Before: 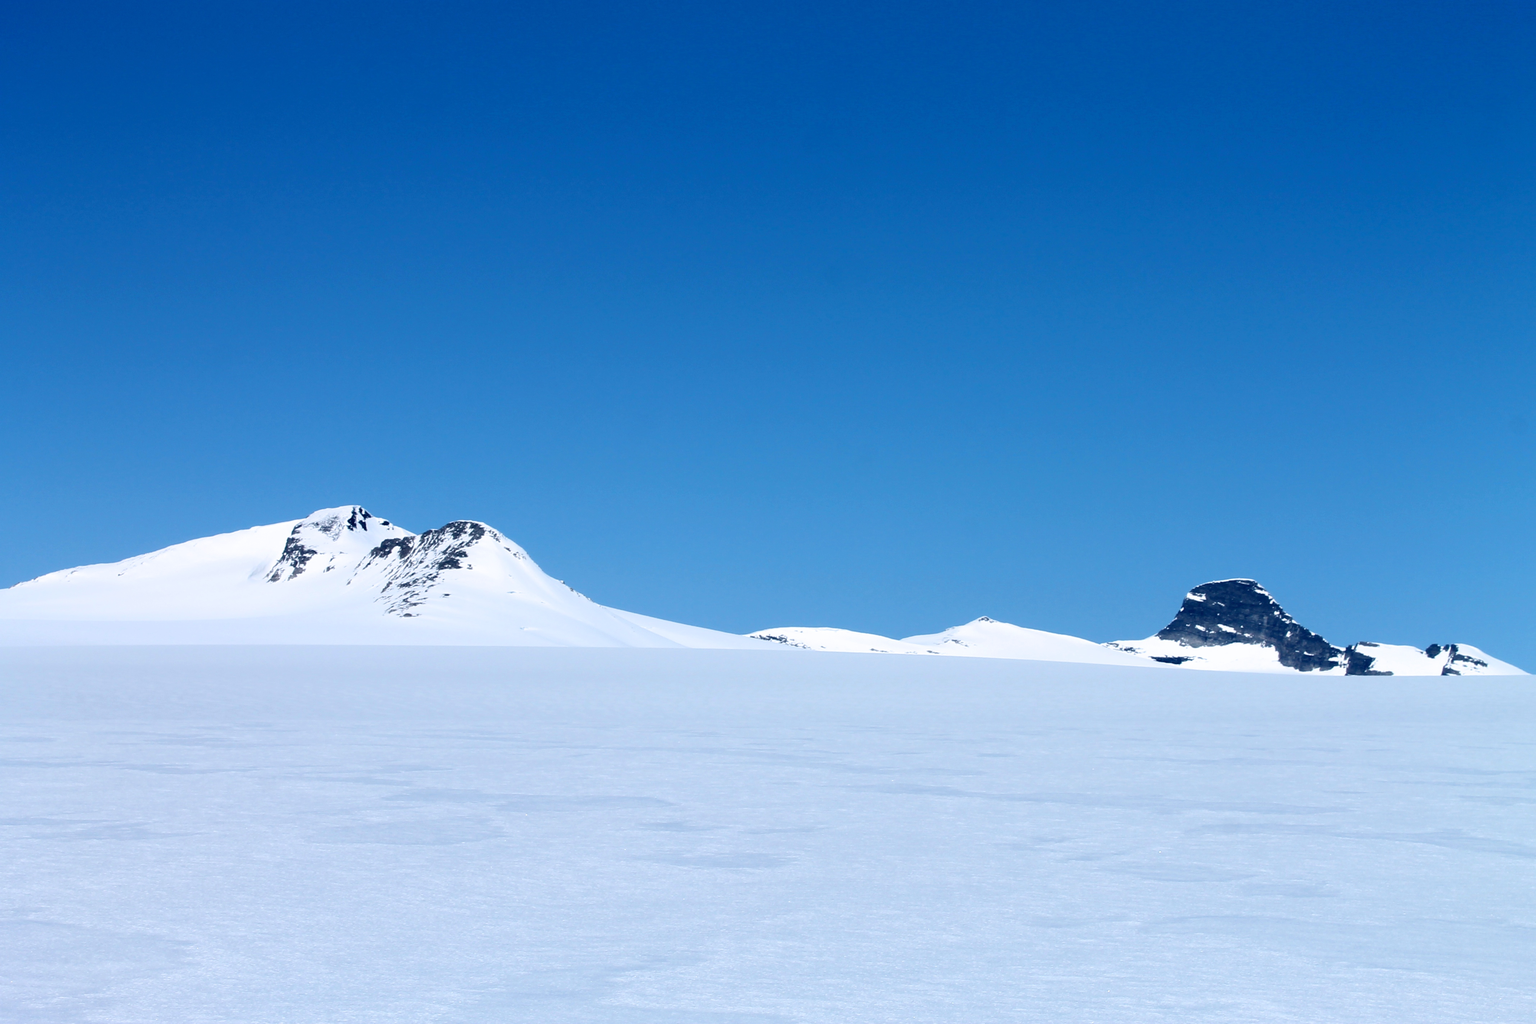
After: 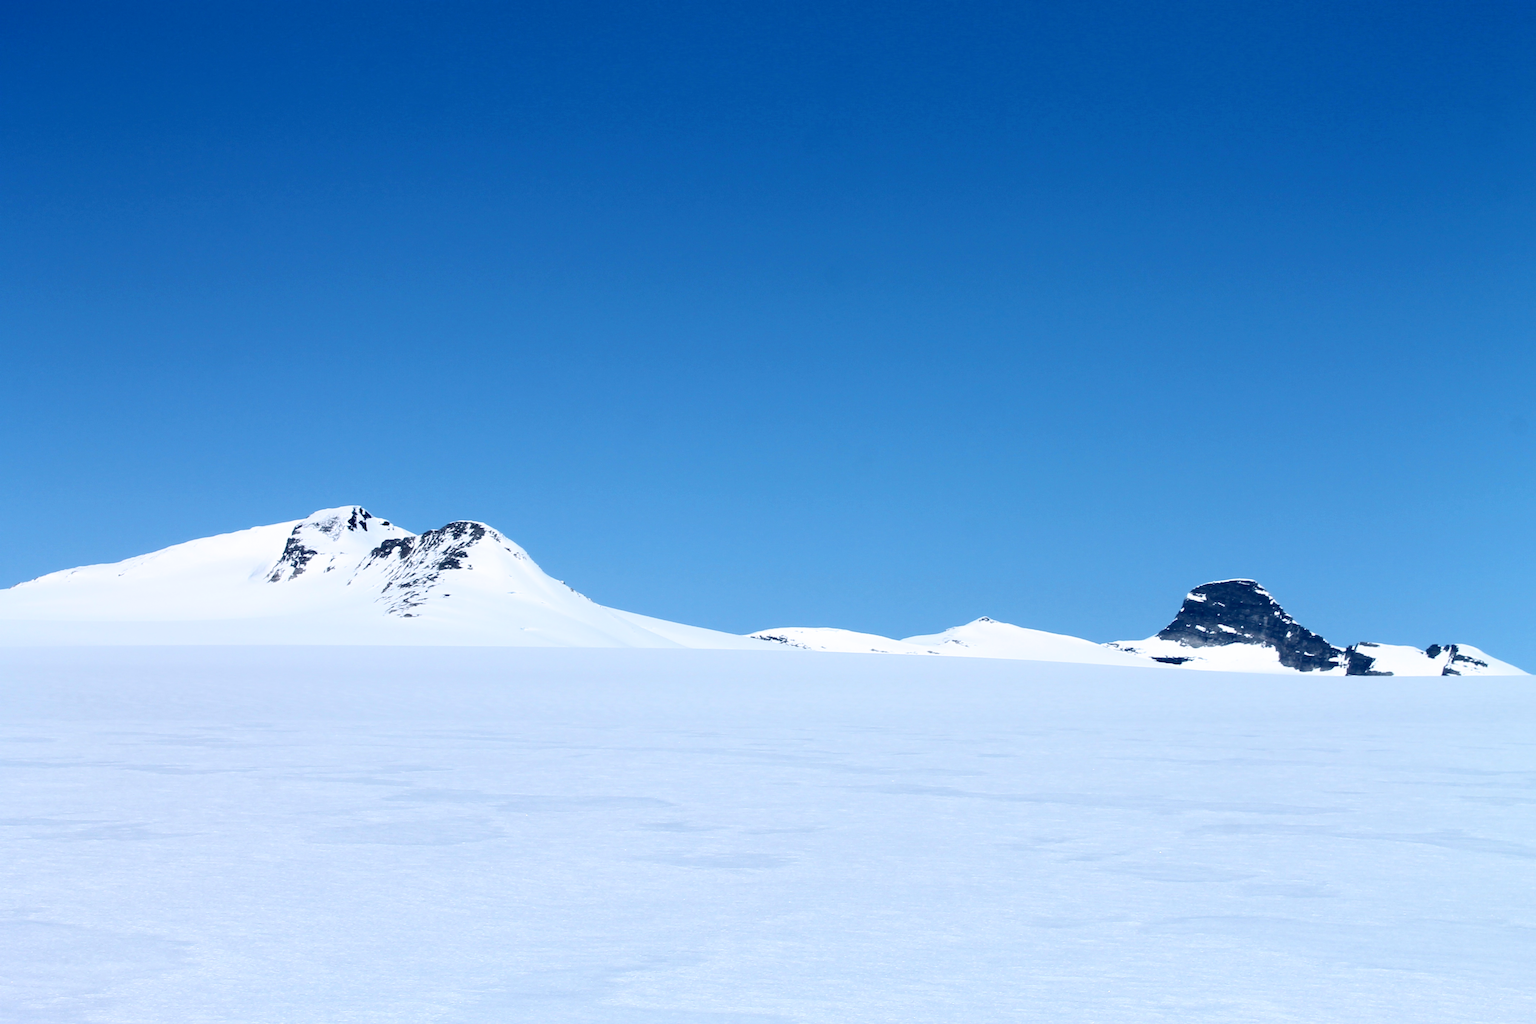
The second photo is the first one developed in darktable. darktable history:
contrast brightness saturation: contrast 0.151, brightness 0.041
